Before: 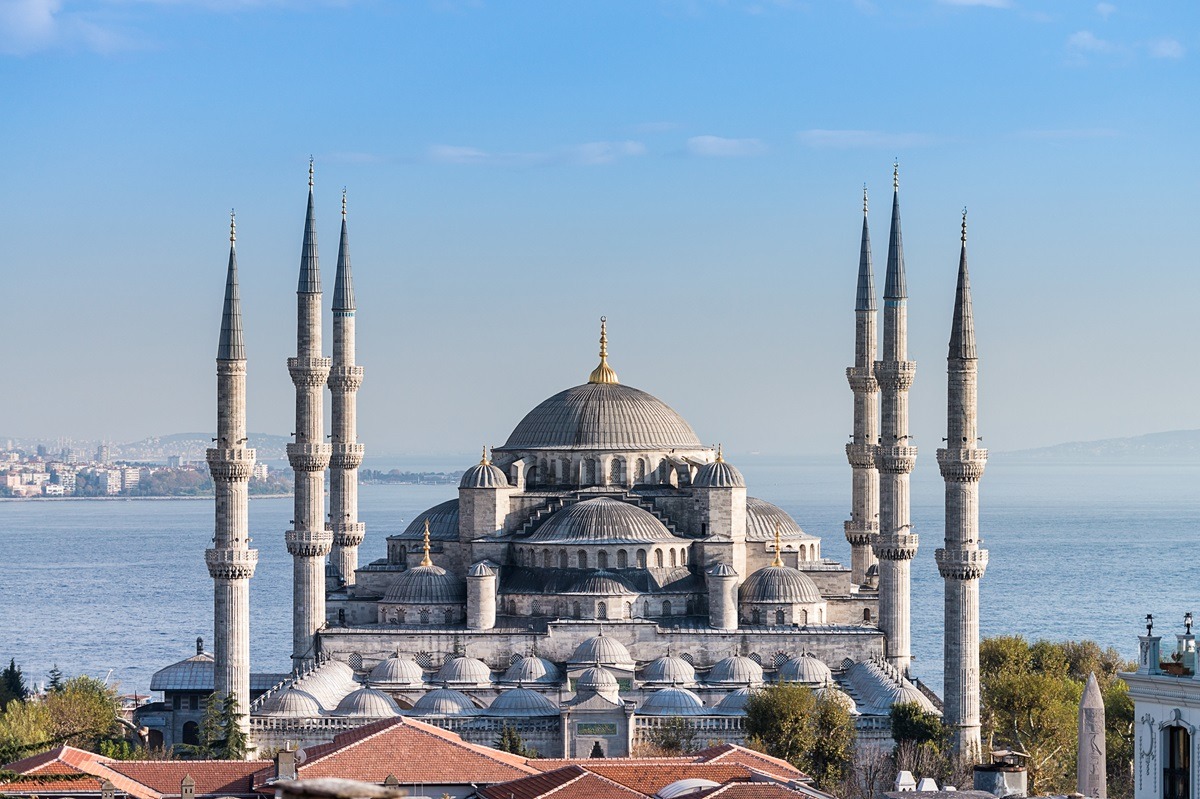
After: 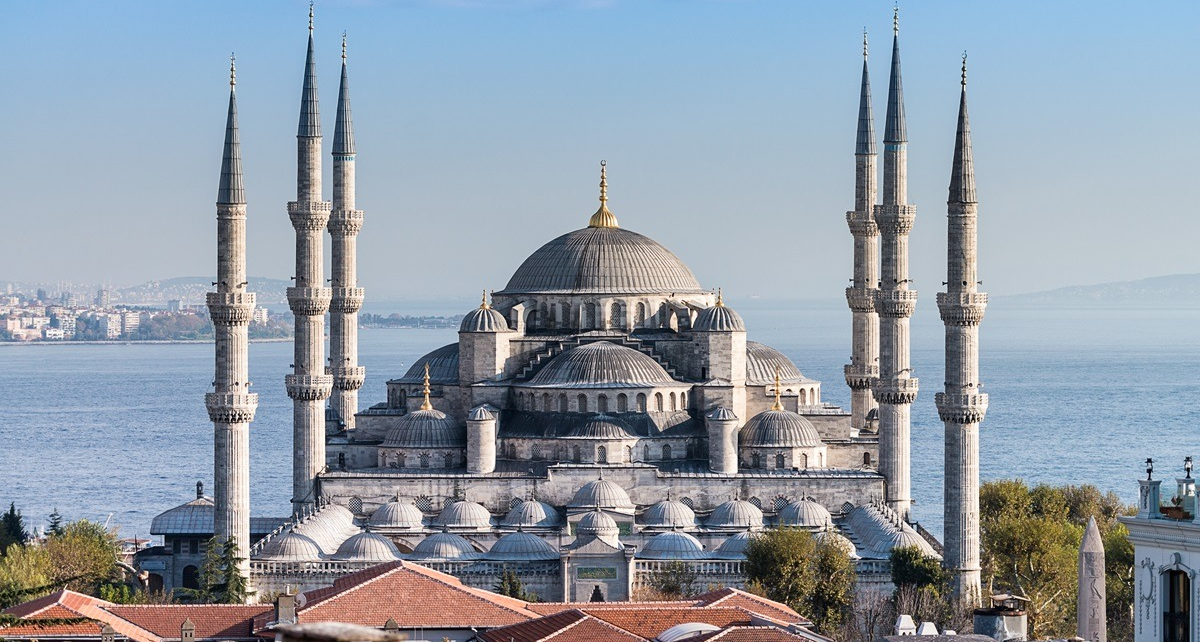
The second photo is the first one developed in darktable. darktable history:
contrast brightness saturation: contrast 0.048
crop and rotate: top 19.615%
